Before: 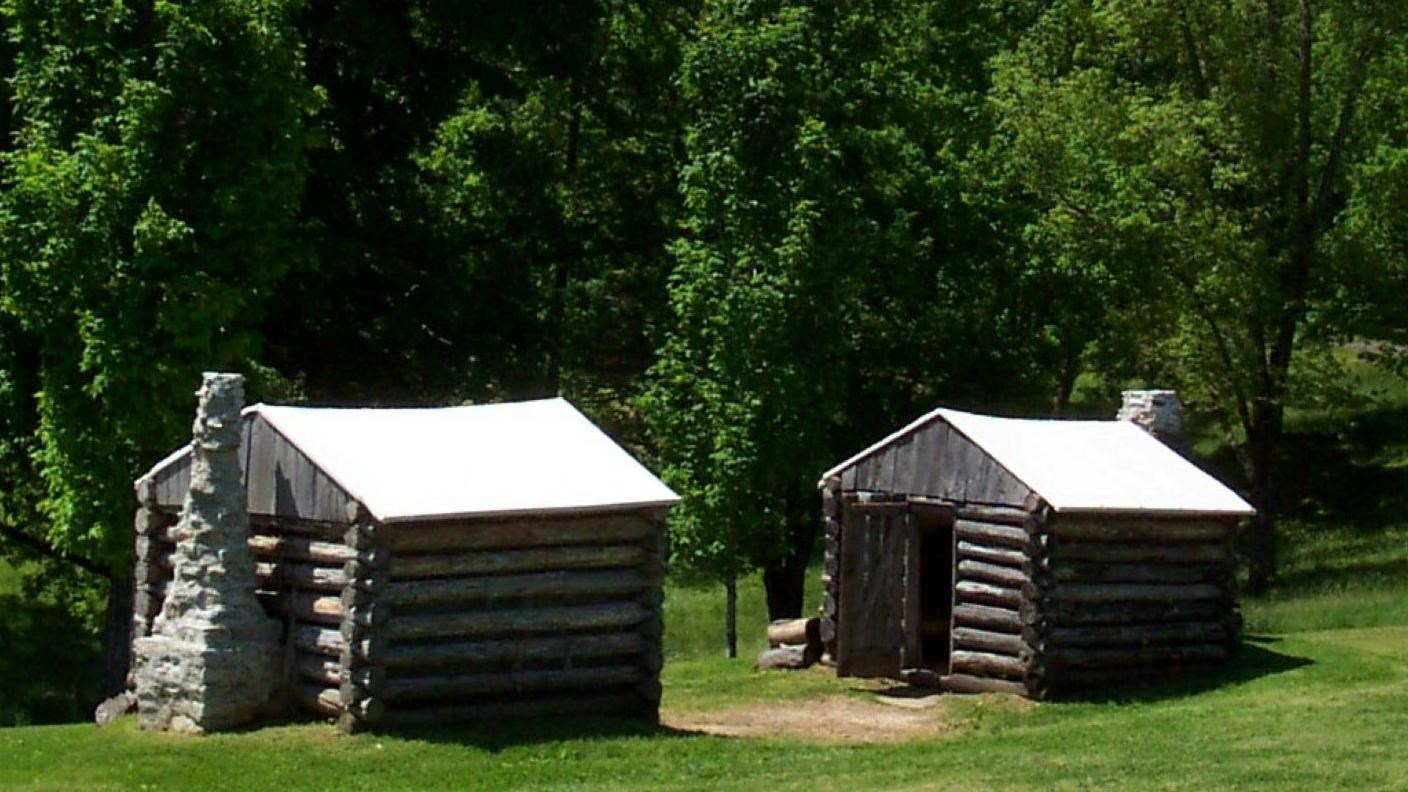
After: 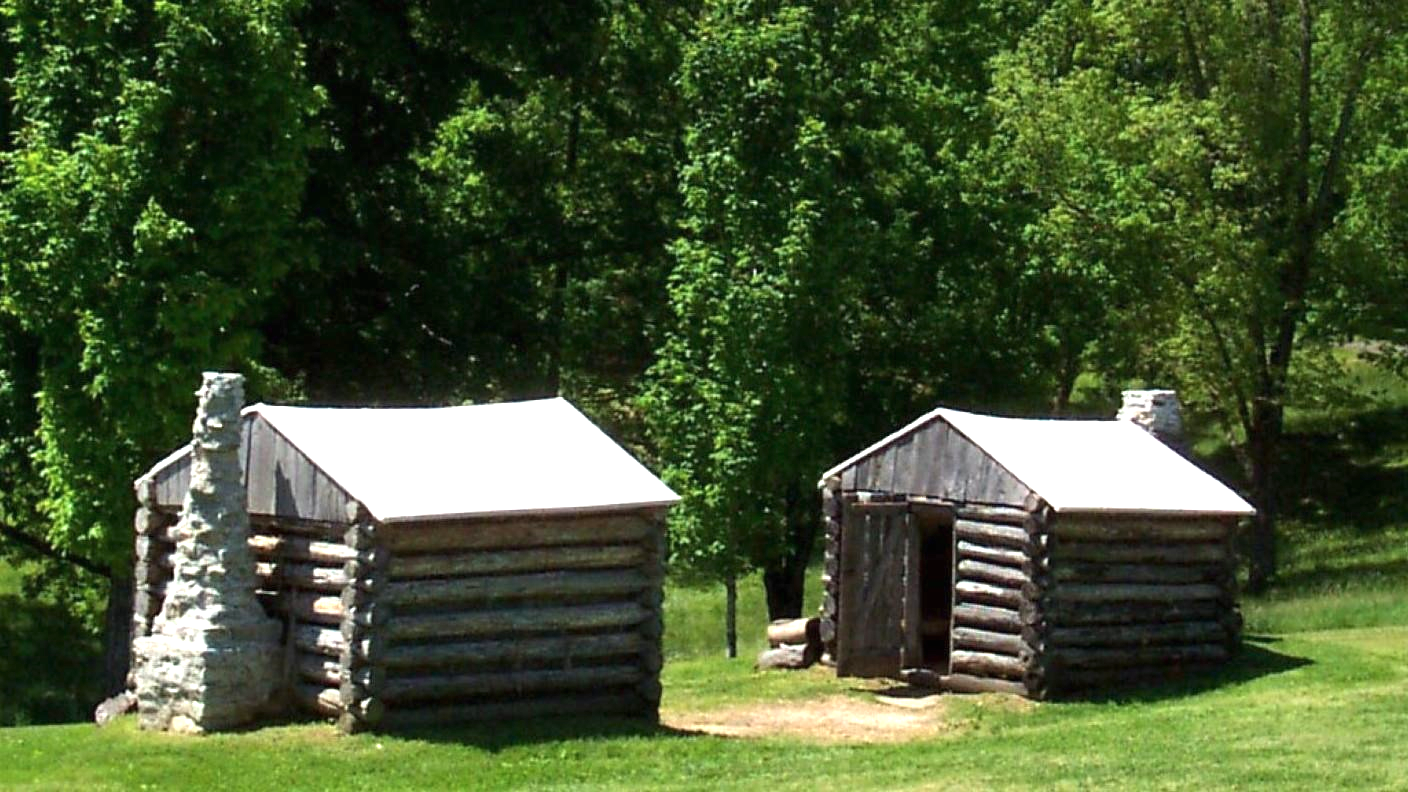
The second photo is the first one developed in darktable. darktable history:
exposure: black level correction 0, exposure 1 EV, compensate highlight preservation false
contrast brightness saturation: contrast 0.012, saturation -0.051
